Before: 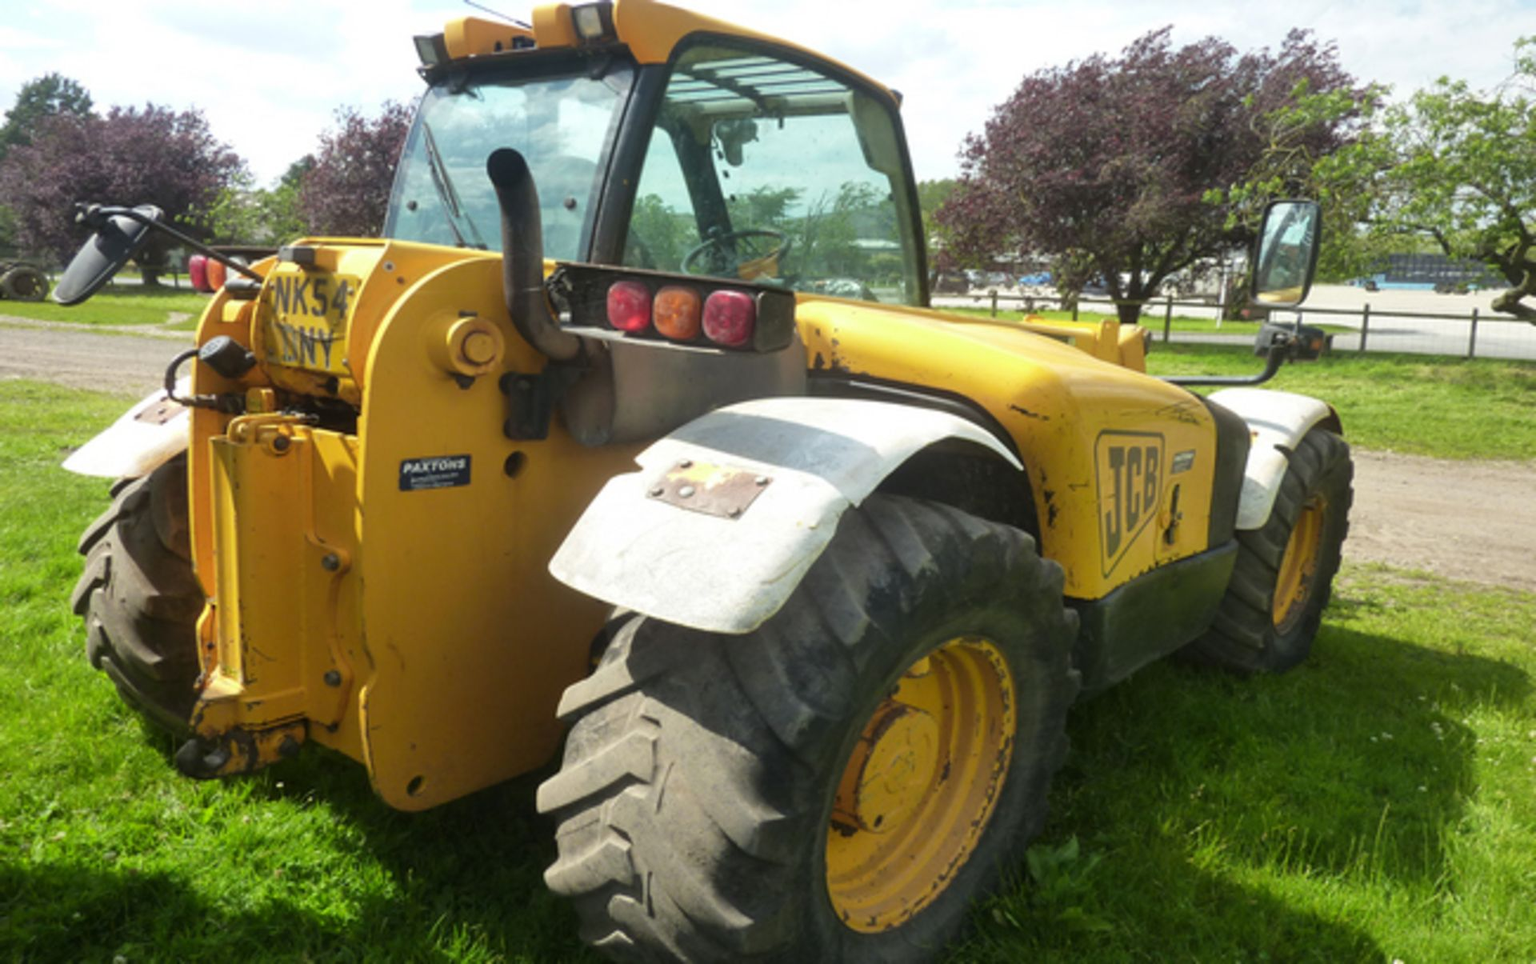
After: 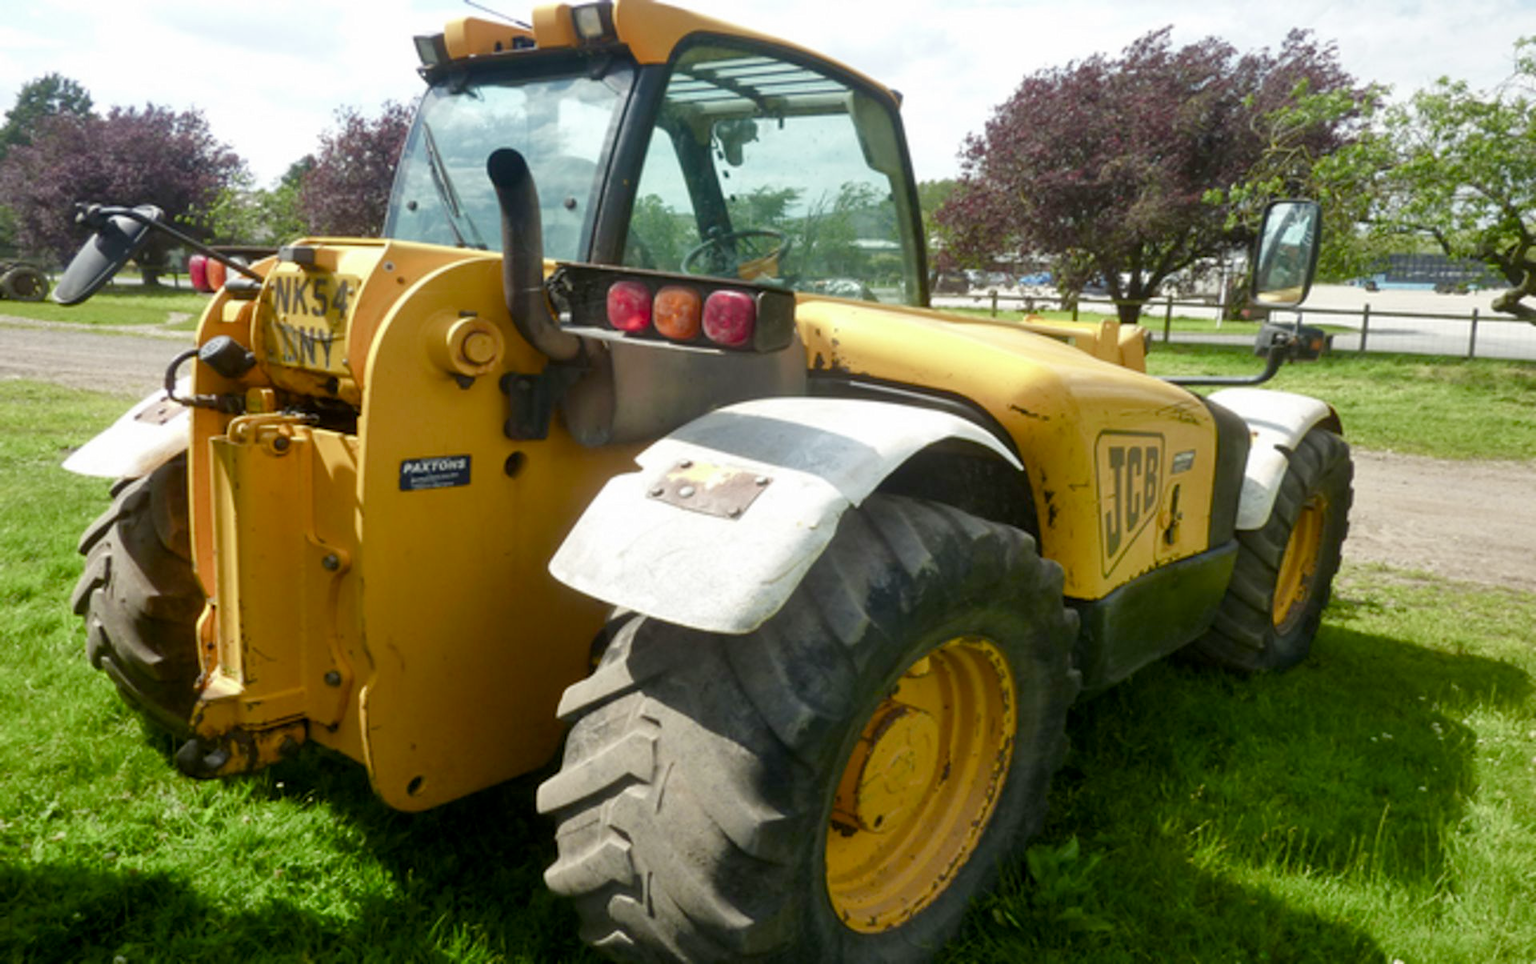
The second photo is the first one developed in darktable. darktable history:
color balance rgb: global offset › luminance -0.513%, perceptual saturation grading › global saturation 20%, perceptual saturation grading › highlights -49.362%, perceptual saturation grading › shadows 24.865%
